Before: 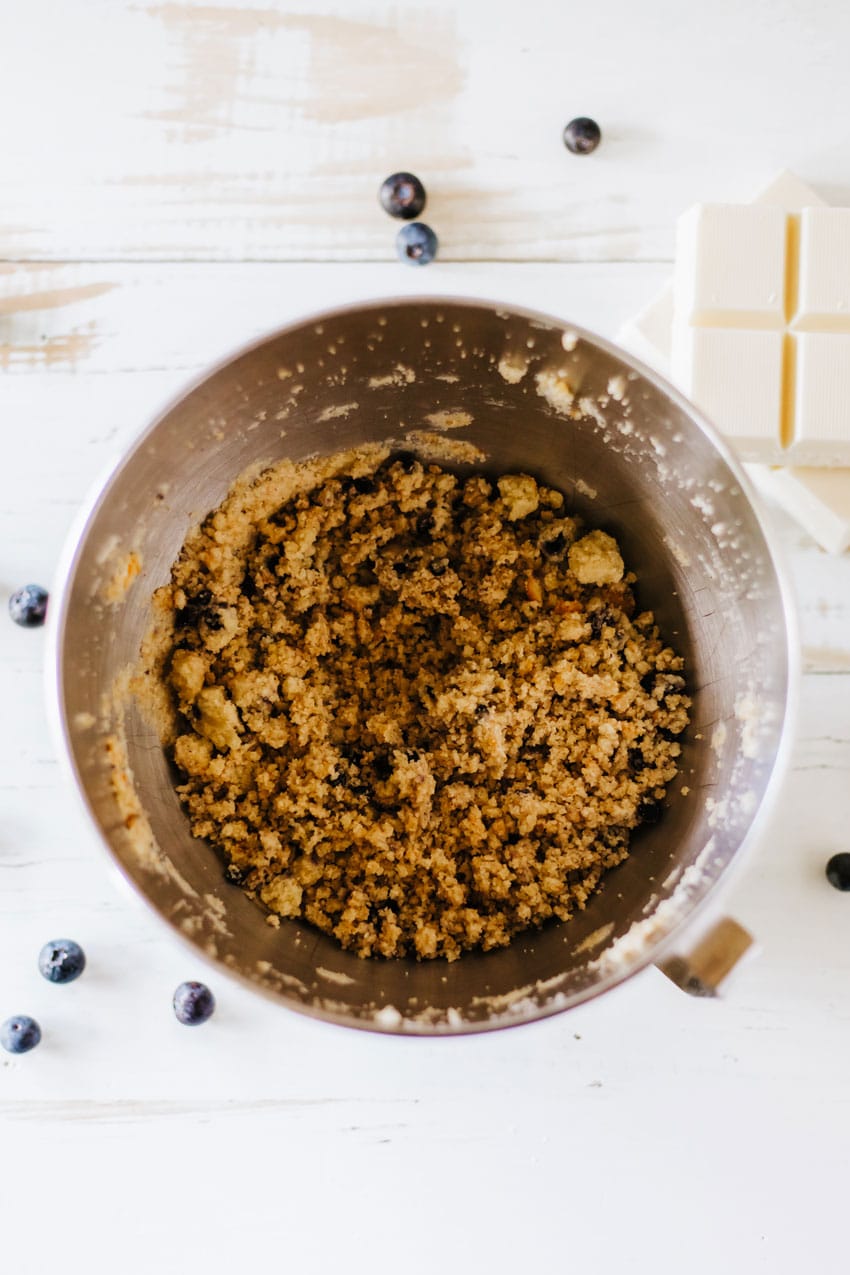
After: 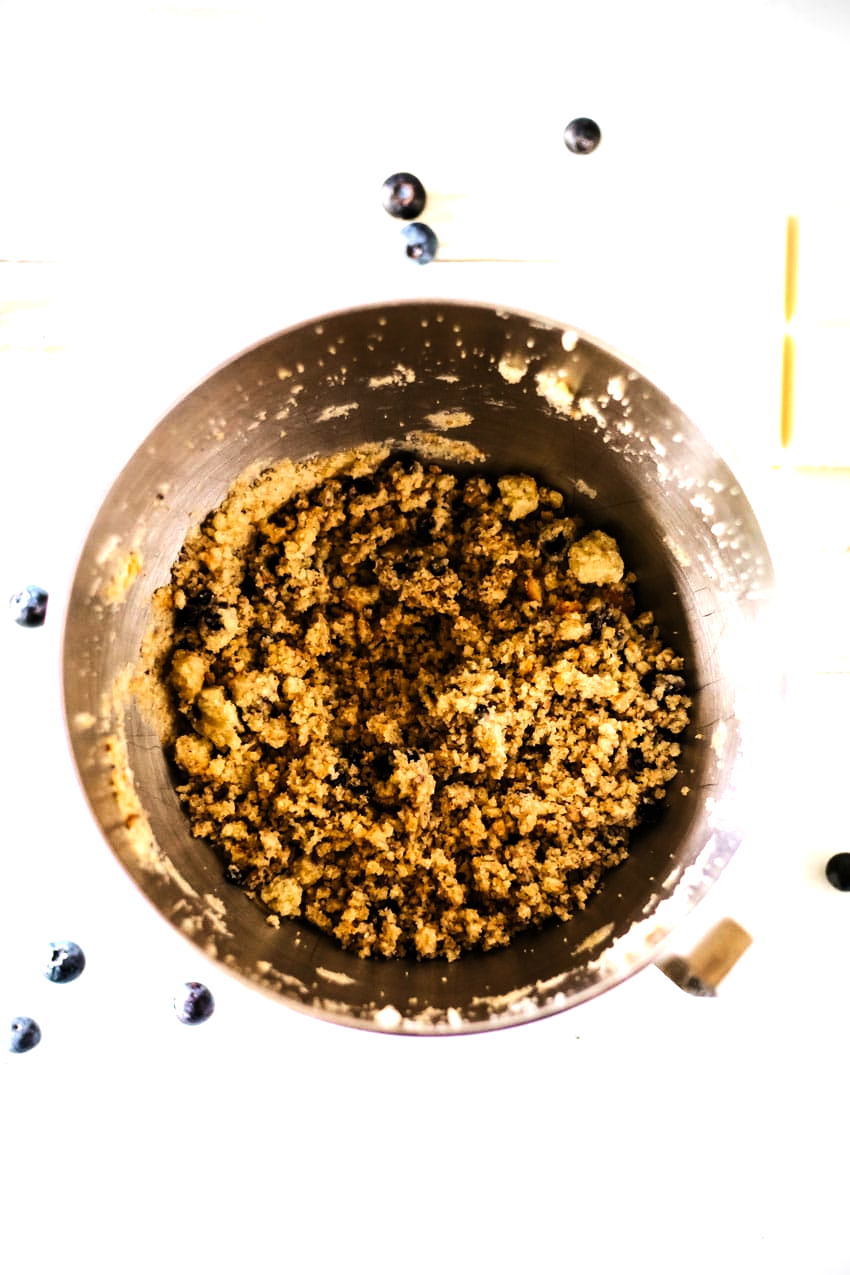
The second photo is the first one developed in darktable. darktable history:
tone equalizer: -8 EV -1.12 EV, -7 EV -1.04 EV, -6 EV -0.841 EV, -5 EV -0.599 EV, -3 EV 0.605 EV, -2 EV 0.86 EV, -1 EV 0.99 EV, +0 EV 1.06 EV, edges refinement/feathering 500, mask exposure compensation -1.57 EV, preserve details no
vignetting: width/height ratio 1.095
exposure: black level correction 0.001, exposure 0.139 EV, compensate exposure bias true, compensate highlight preservation false
